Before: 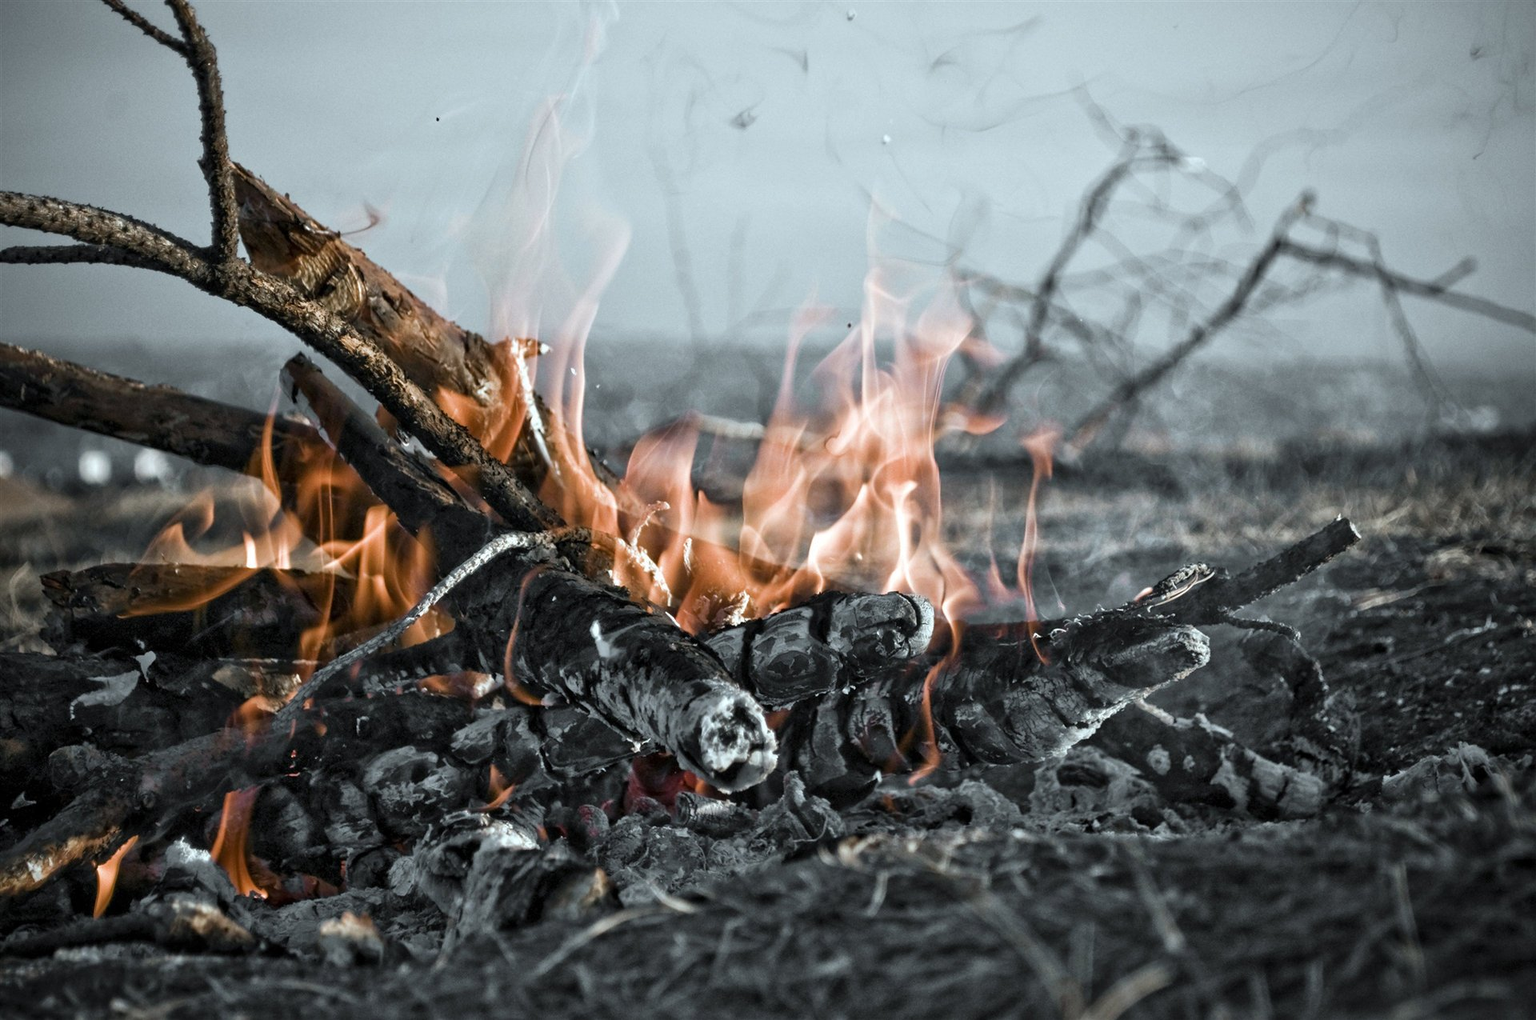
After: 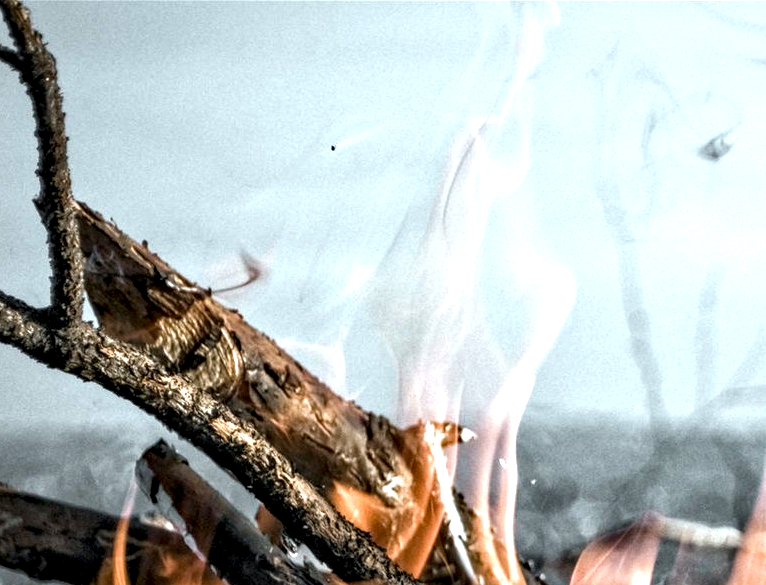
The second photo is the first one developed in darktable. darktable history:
crop and rotate: left 11.17%, top 0.093%, right 48.909%, bottom 53.97%
exposure: black level correction 0, exposure 0.7 EV, compensate highlight preservation false
local contrast: highlights 60%, shadows 60%, detail 160%
haze removal: compatibility mode true, adaptive false
